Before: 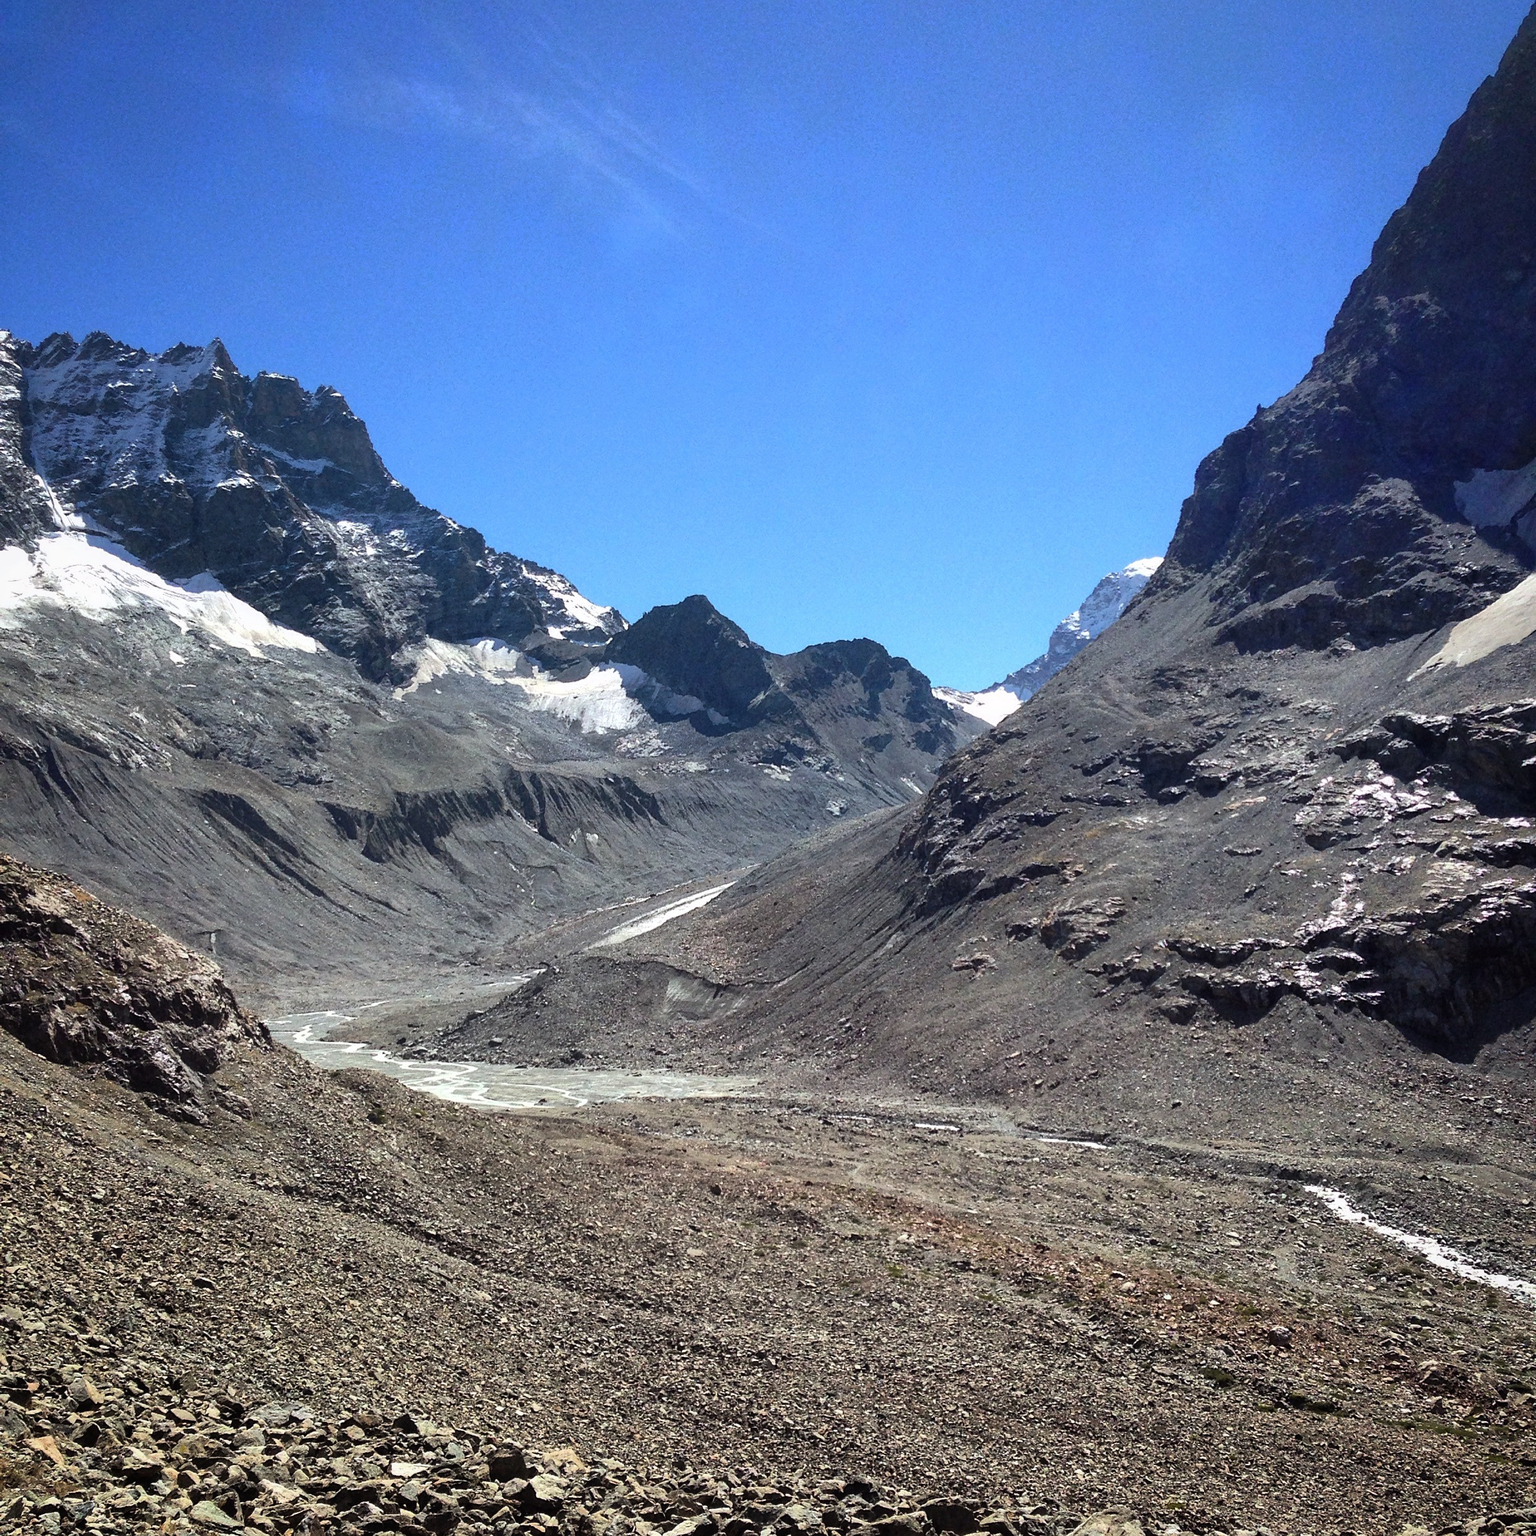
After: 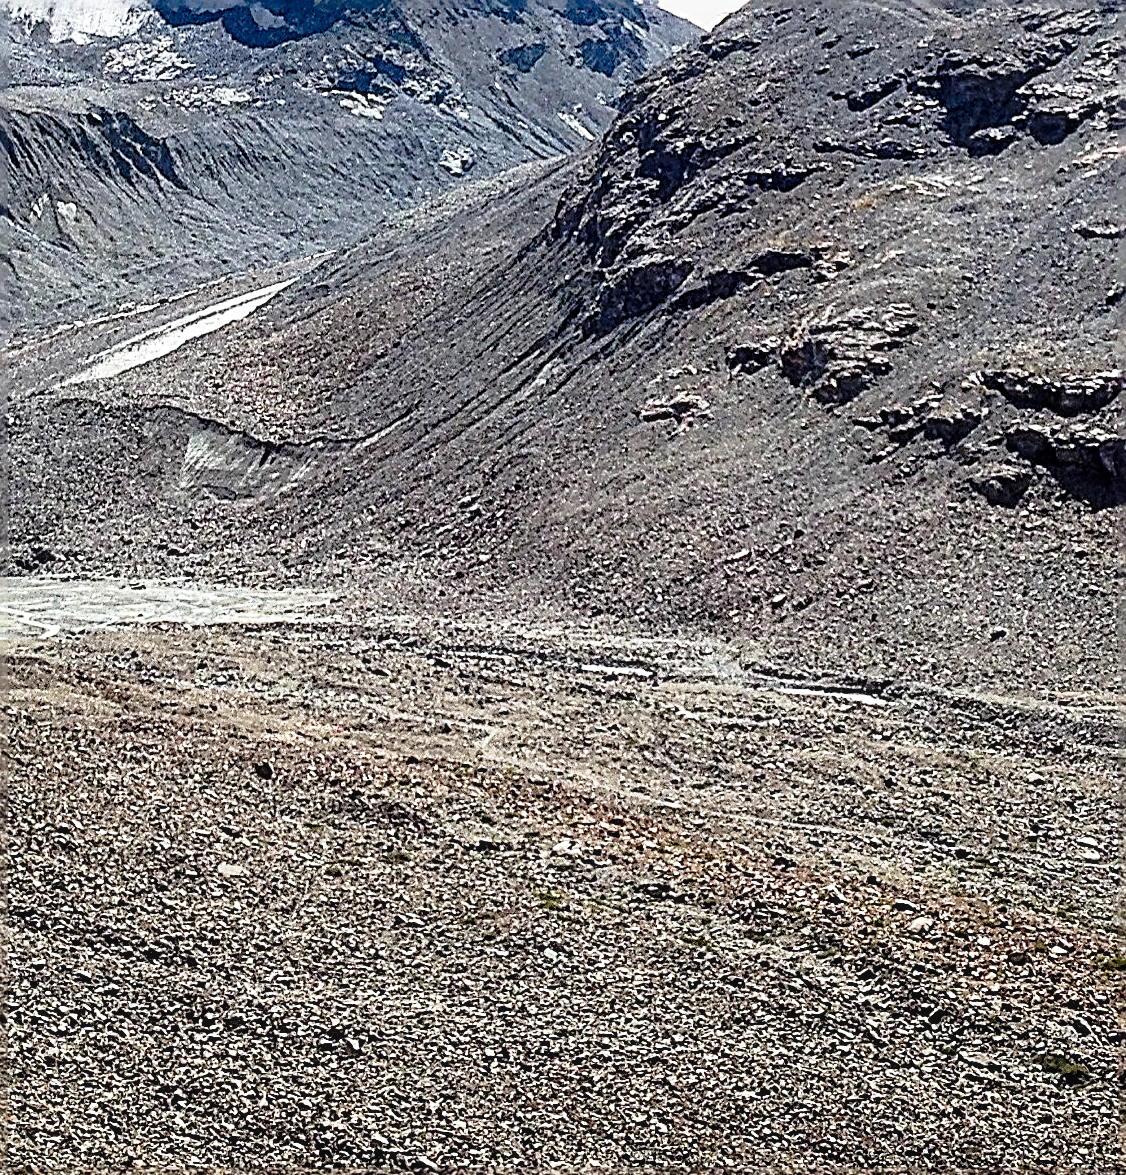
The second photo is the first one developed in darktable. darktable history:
local contrast: on, module defaults
tone curve: curves: ch0 [(0, 0) (0.062, 0.023) (0.168, 0.142) (0.359, 0.44) (0.469, 0.544) (0.634, 0.722) (0.839, 0.909) (0.998, 0.978)]; ch1 [(0, 0) (0.437, 0.453) (0.472, 0.47) (0.502, 0.504) (0.527, 0.546) (0.568, 0.619) (0.608, 0.665) (0.669, 0.748) (0.859, 0.899) (1, 1)]; ch2 [(0, 0) (0.33, 0.301) (0.421, 0.443) (0.473, 0.501) (0.504, 0.504) (0.535, 0.564) (0.575, 0.625) (0.608, 0.676) (1, 1)], preserve colors none
sharpen: radius 3.143, amount 1.72
crop: left 35.847%, top 46.034%, right 18.136%, bottom 5.941%
